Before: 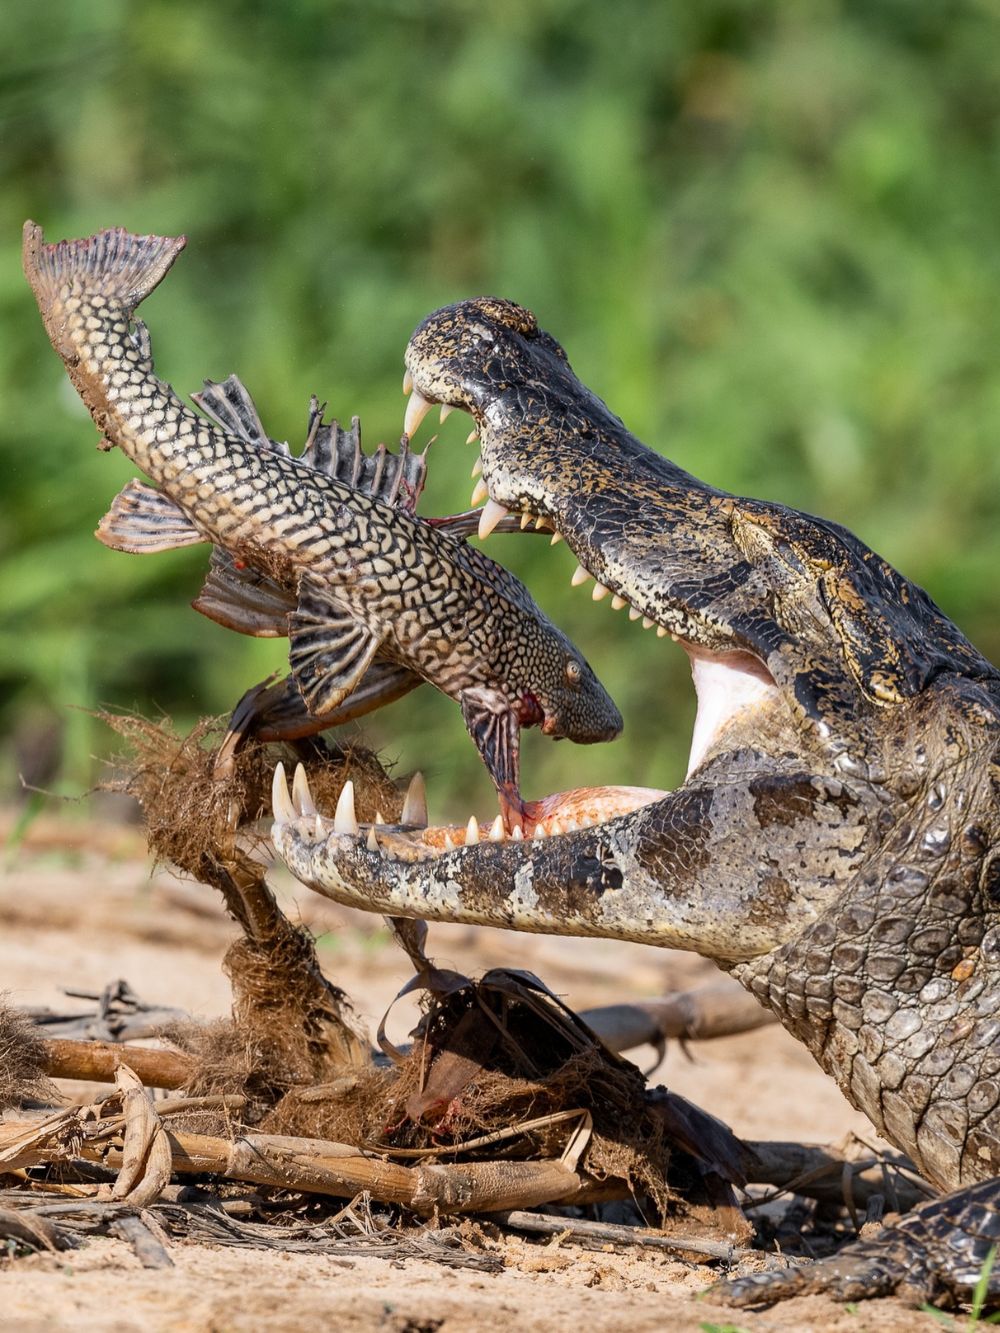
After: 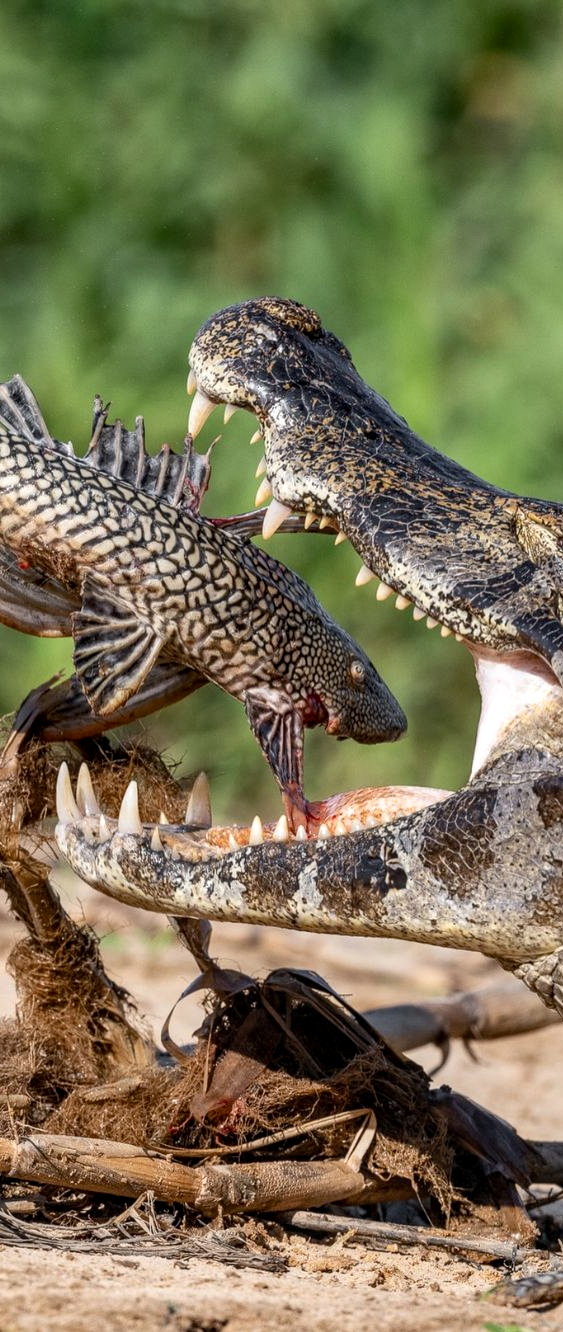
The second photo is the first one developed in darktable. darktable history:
crop: left 21.625%, right 21.975%, bottom 0.001%
local contrast: on, module defaults
color balance rgb: linear chroma grading › shadows -1.991%, linear chroma grading › highlights -14.73%, linear chroma grading › global chroma -9.415%, linear chroma grading › mid-tones -10.341%, perceptual saturation grading › global saturation 25.552%, global vibrance 5.564%, contrast 2.63%
